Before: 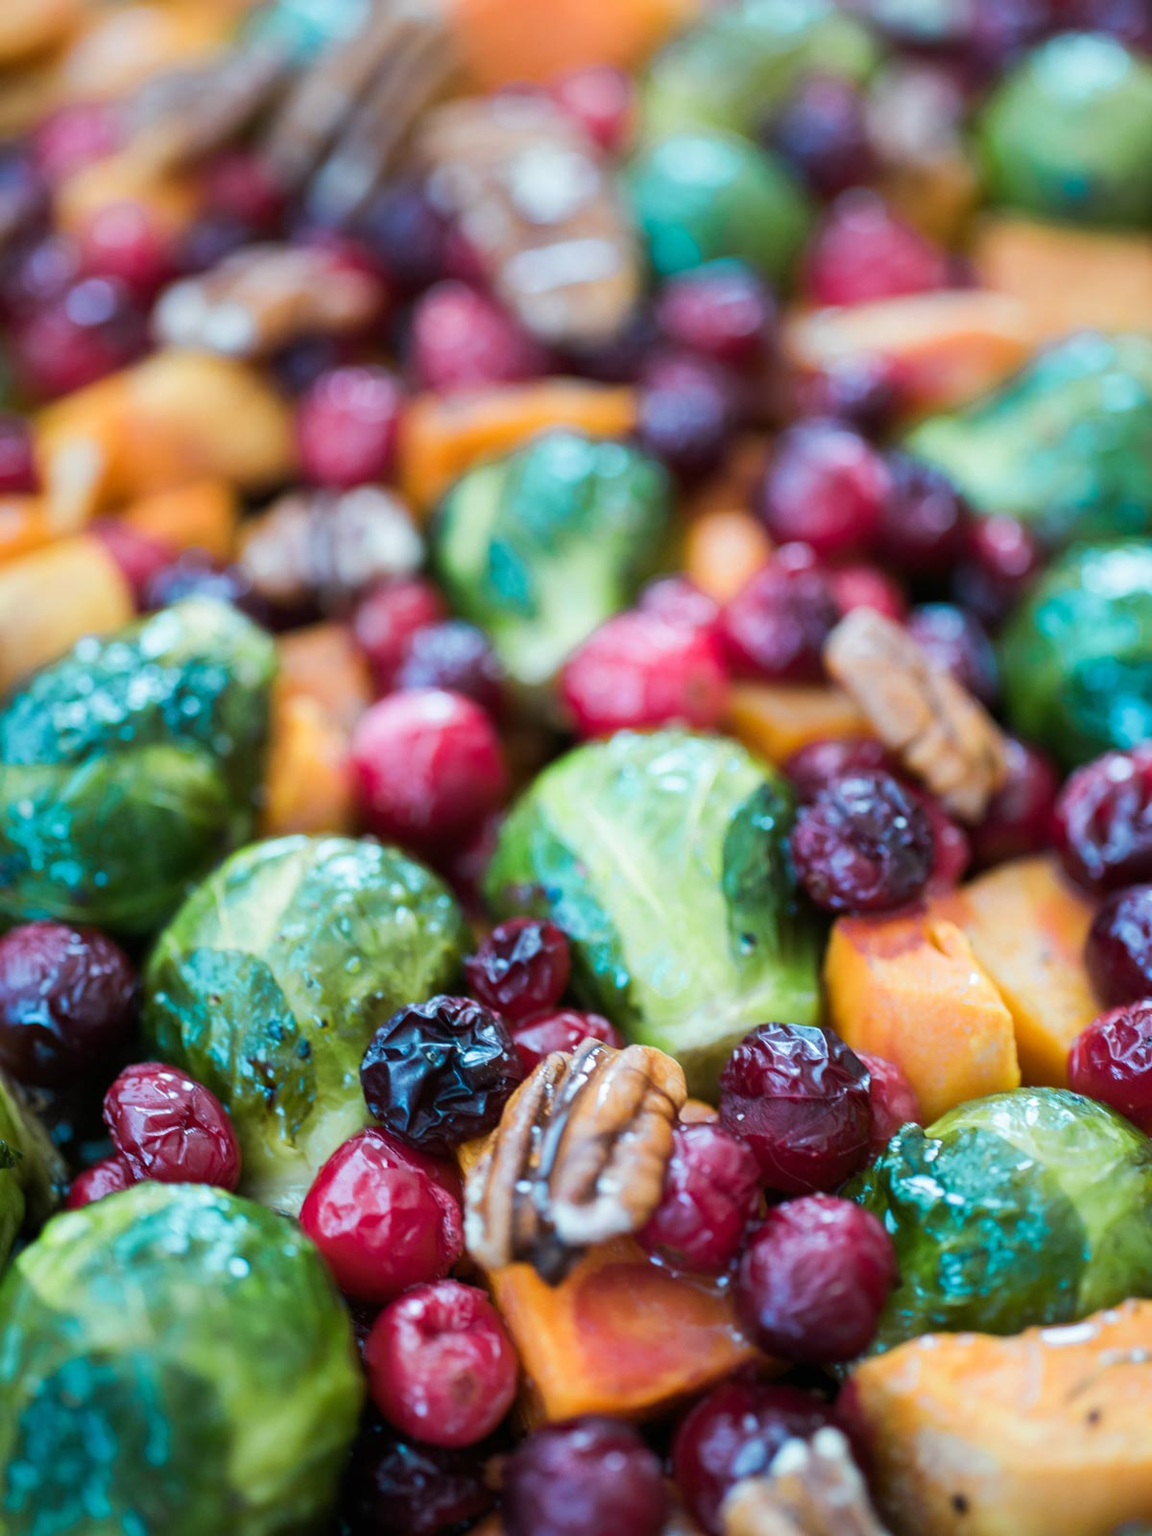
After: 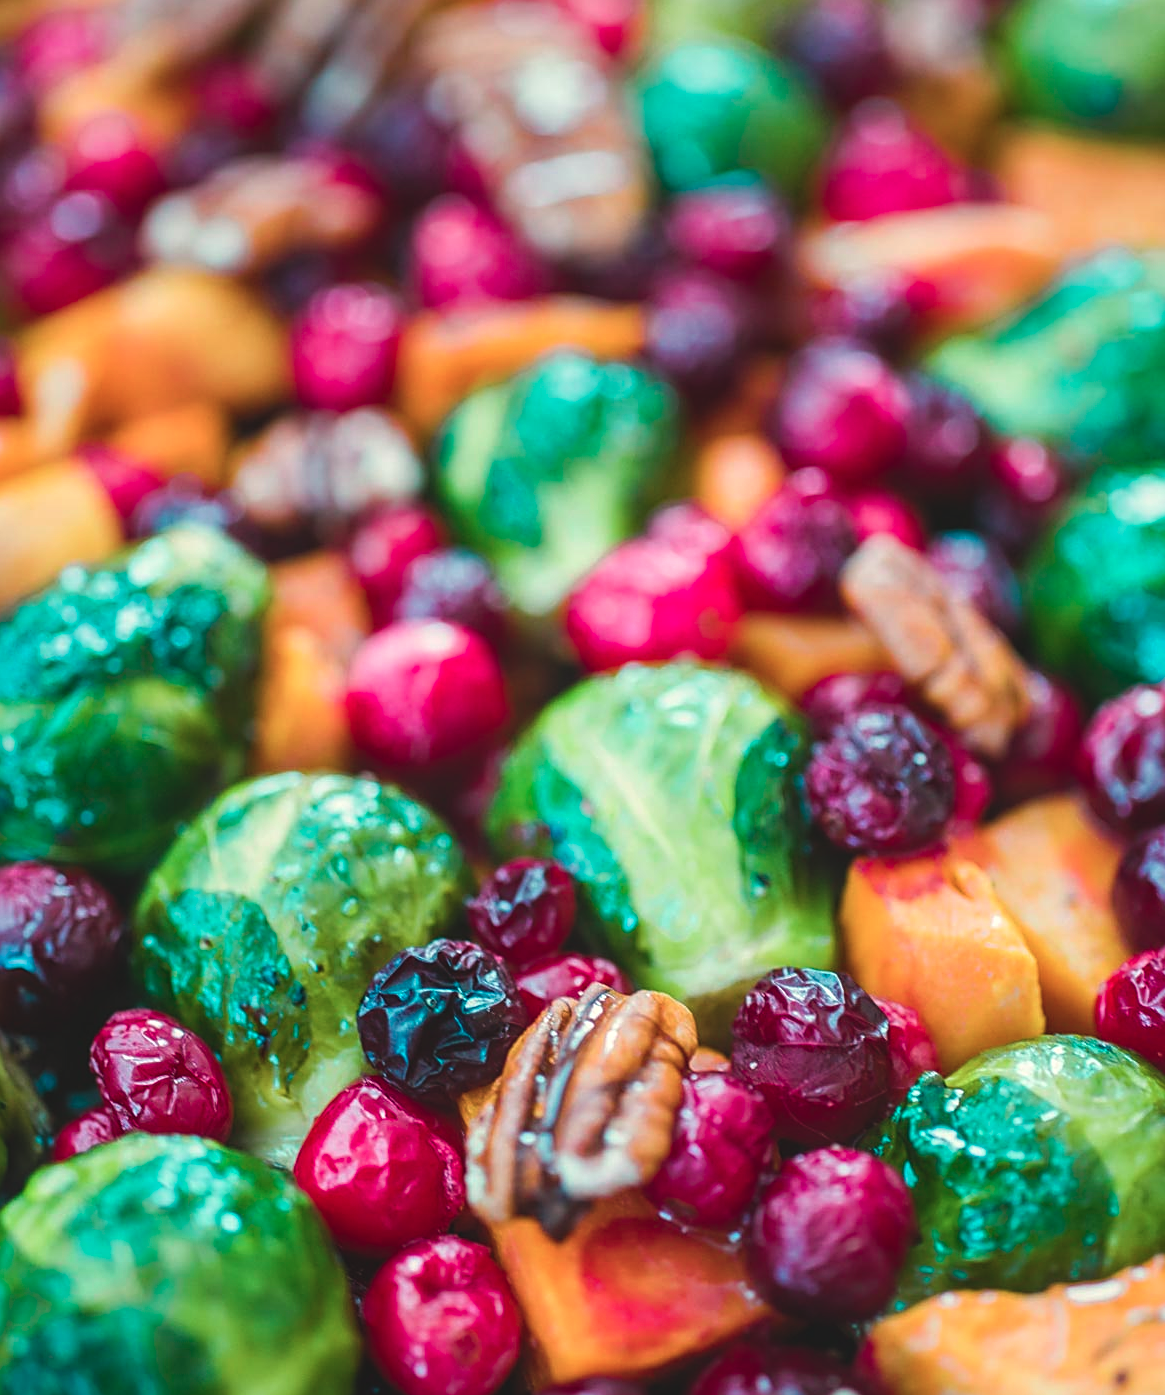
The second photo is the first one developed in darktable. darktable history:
crop: left 1.507%, top 6.147%, right 1.379%, bottom 6.637%
color balance rgb: linear chroma grading › global chroma 23.15%, perceptual saturation grading › global saturation 28.7%, perceptual saturation grading › mid-tones 12.04%, perceptual saturation grading › shadows 10.19%, global vibrance 22.22%
exposure: black level correction -0.015, exposure -0.125 EV, compensate highlight preservation false
color contrast: blue-yellow contrast 0.62
local contrast: on, module defaults
sharpen: on, module defaults
white balance: red 1.045, blue 0.932
